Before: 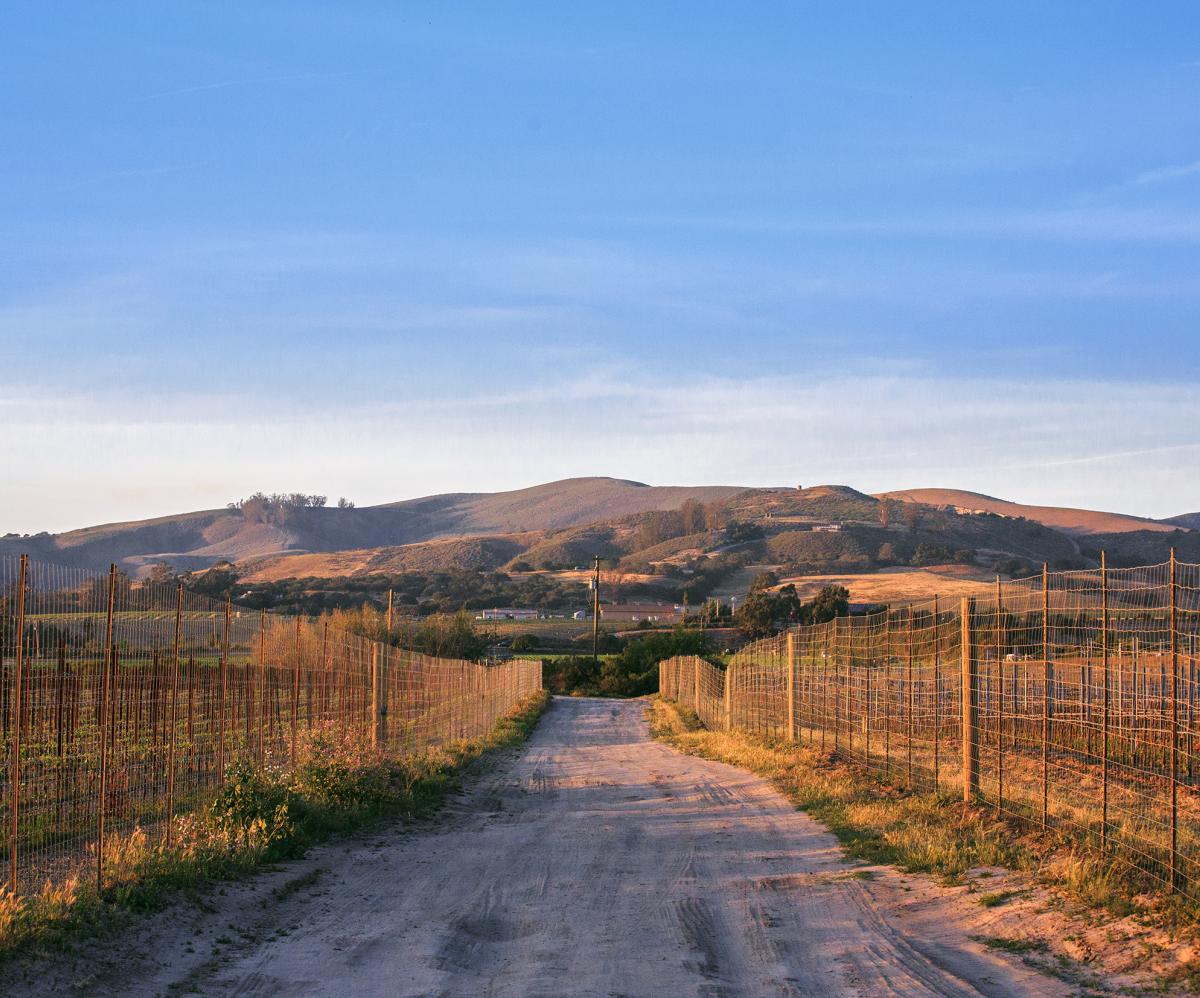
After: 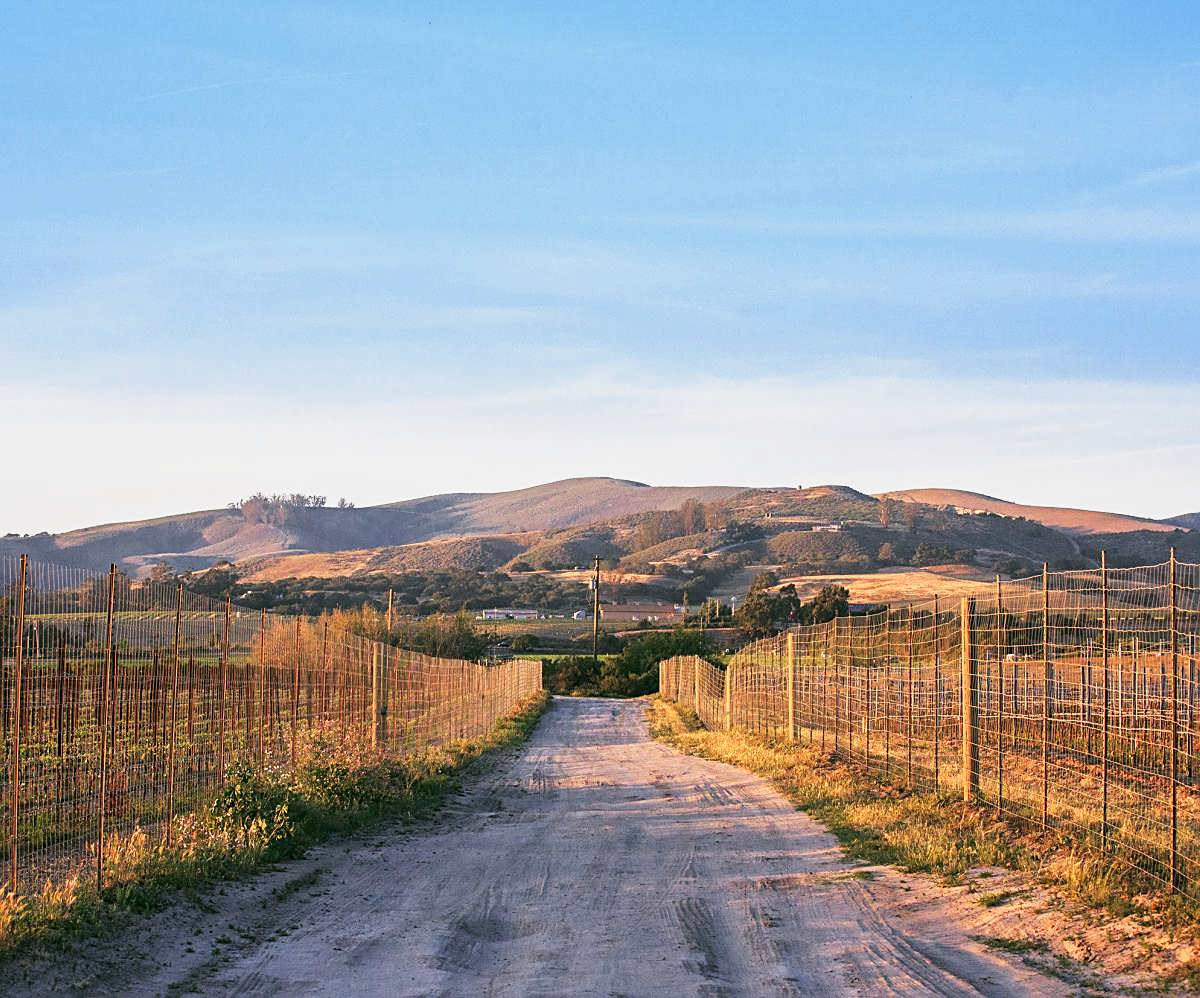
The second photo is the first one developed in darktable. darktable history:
base curve: curves: ch0 [(0, 0) (0.088, 0.125) (0.176, 0.251) (0.354, 0.501) (0.613, 0.749) (1, 0.877)], preserve colors none
levels: levels [0, 0.492, 0.984]
sharpen: on, module defaults
